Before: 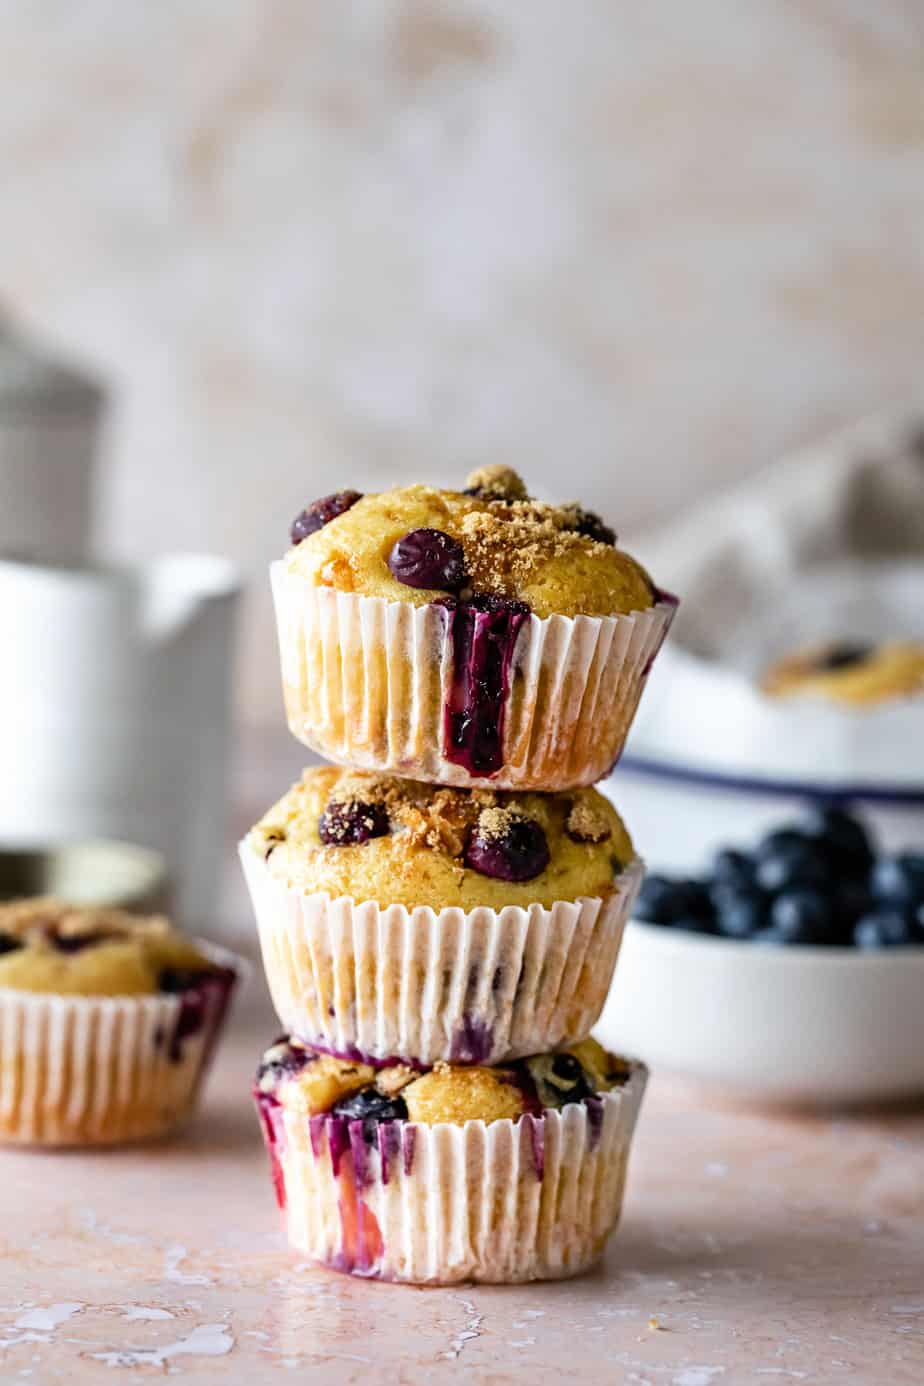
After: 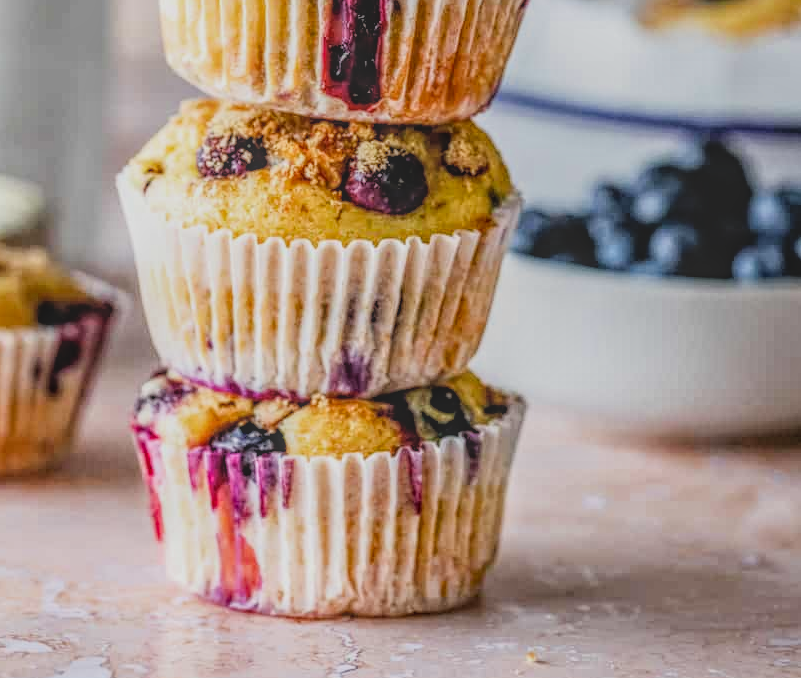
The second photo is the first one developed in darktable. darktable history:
crop and rotate: left 13.306%, top 48.129%, bottom 2.928%
local contrast: highlights 20%, shadows 30%, detail 200%, midtone range 0.2
exposure: exposure 0.376 EV, compensate highlight preservation false
contrast brightness saturation: saturation 0.1
filmic rgb: black relative exposure -7.65 EV, white relative exposure 4.56 EV, hardness 3.61
